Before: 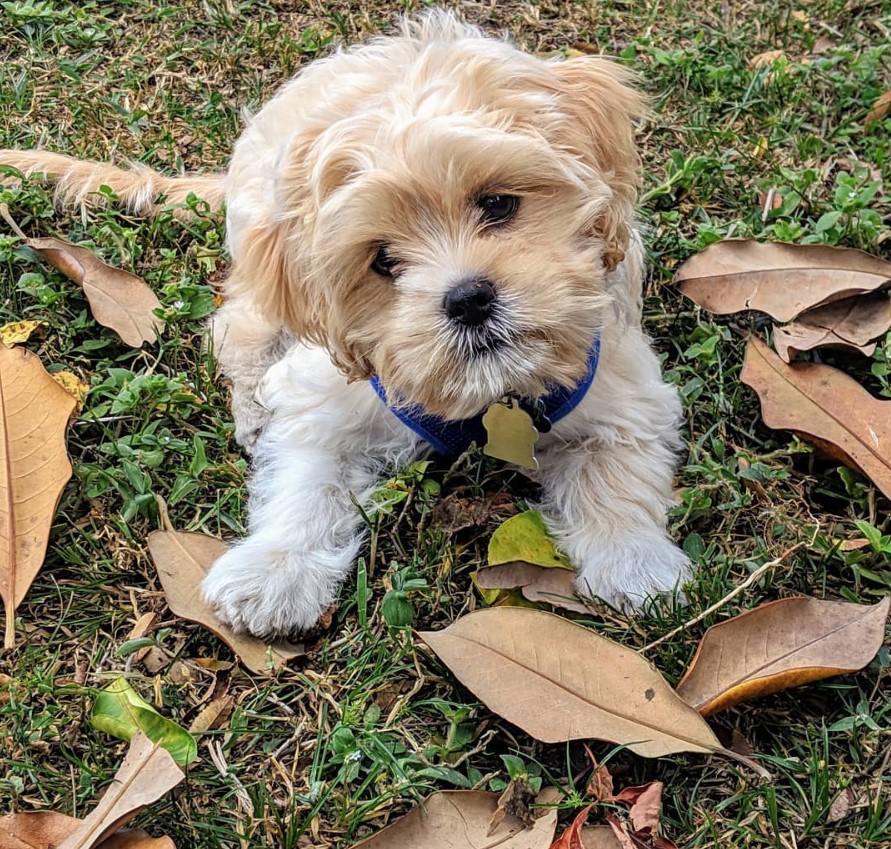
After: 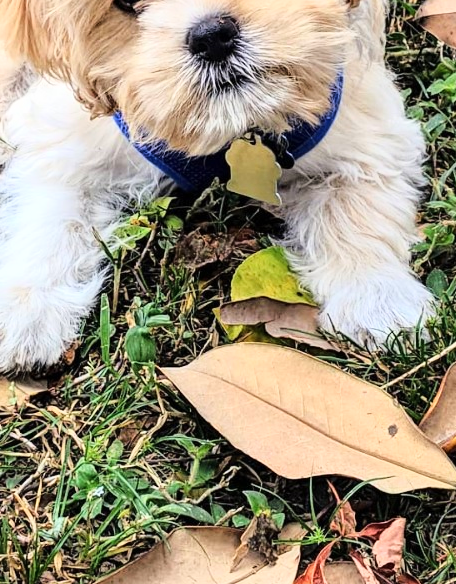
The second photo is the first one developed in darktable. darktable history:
exposure: compensate highlight preservation false
crop and rotate: left 28.89%, top 31.115%, right 19.843%
base curve: curves: ch0 [(0, 0) (0.028, 0.03) (0.121, 0.232) (0.46, 0.748) (0.859, 0.968) (1, 1)]
